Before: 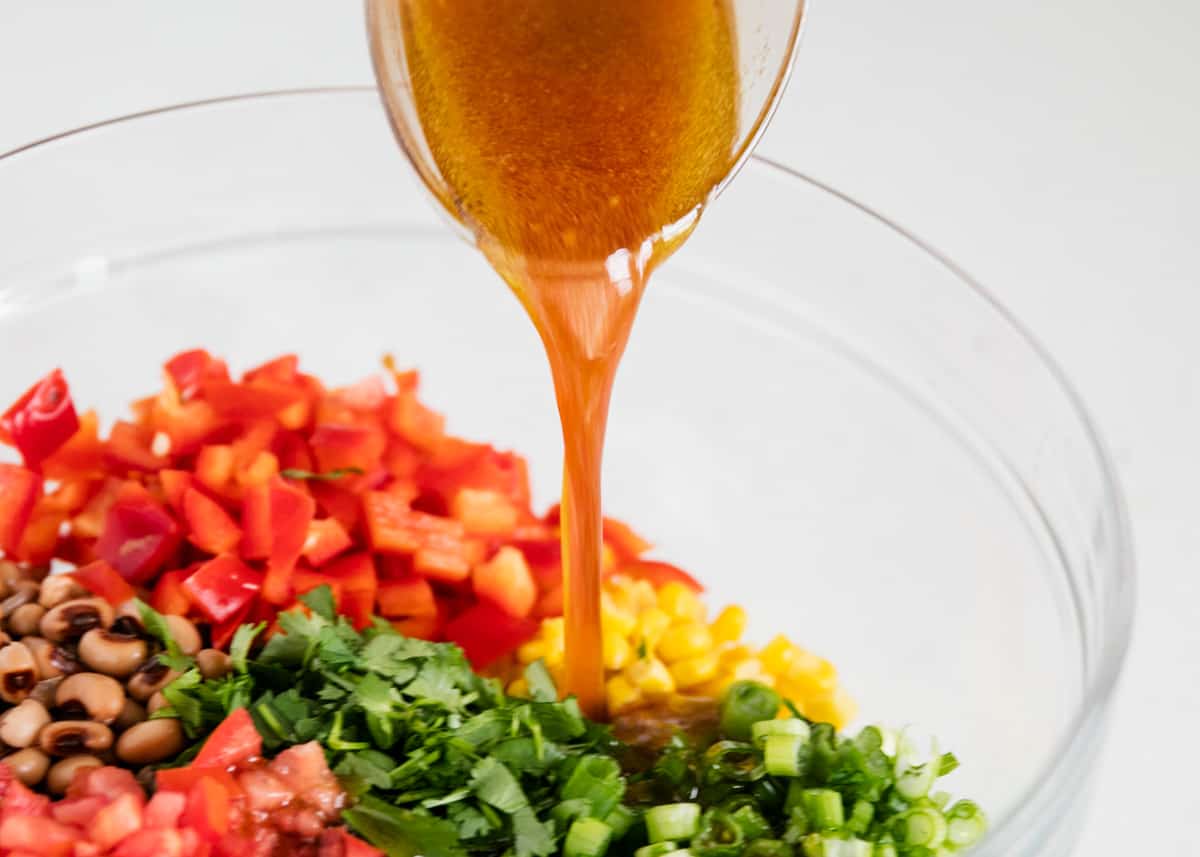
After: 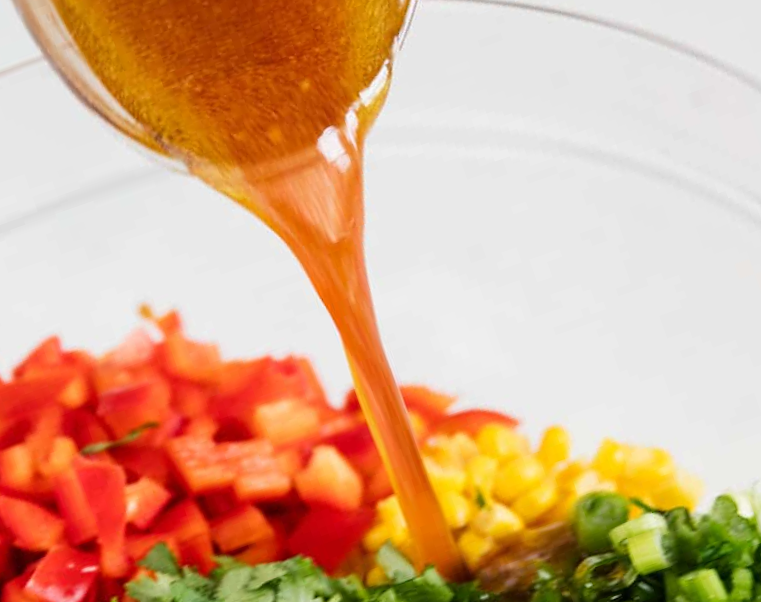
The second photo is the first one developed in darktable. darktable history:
crop and rotate: angle 19.34°, left 6.964%, right 3.701%, bottom 1.07%
